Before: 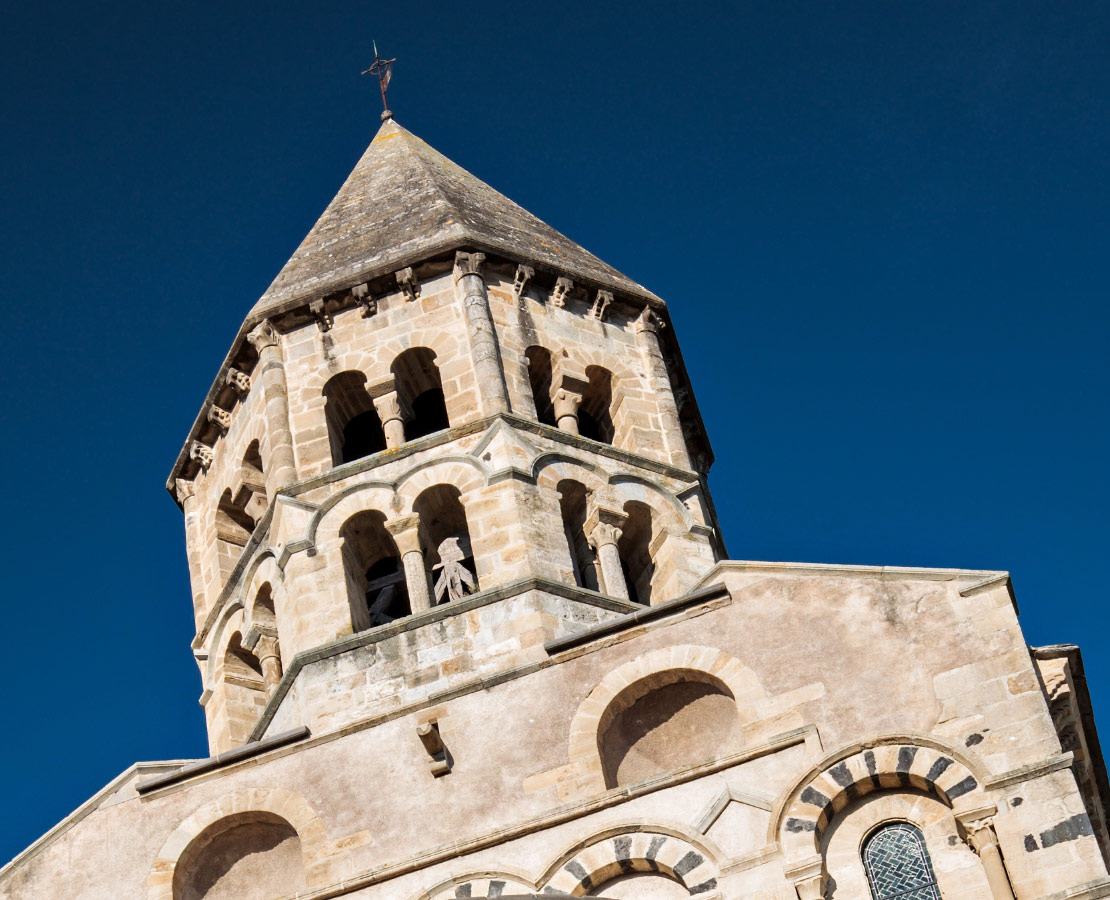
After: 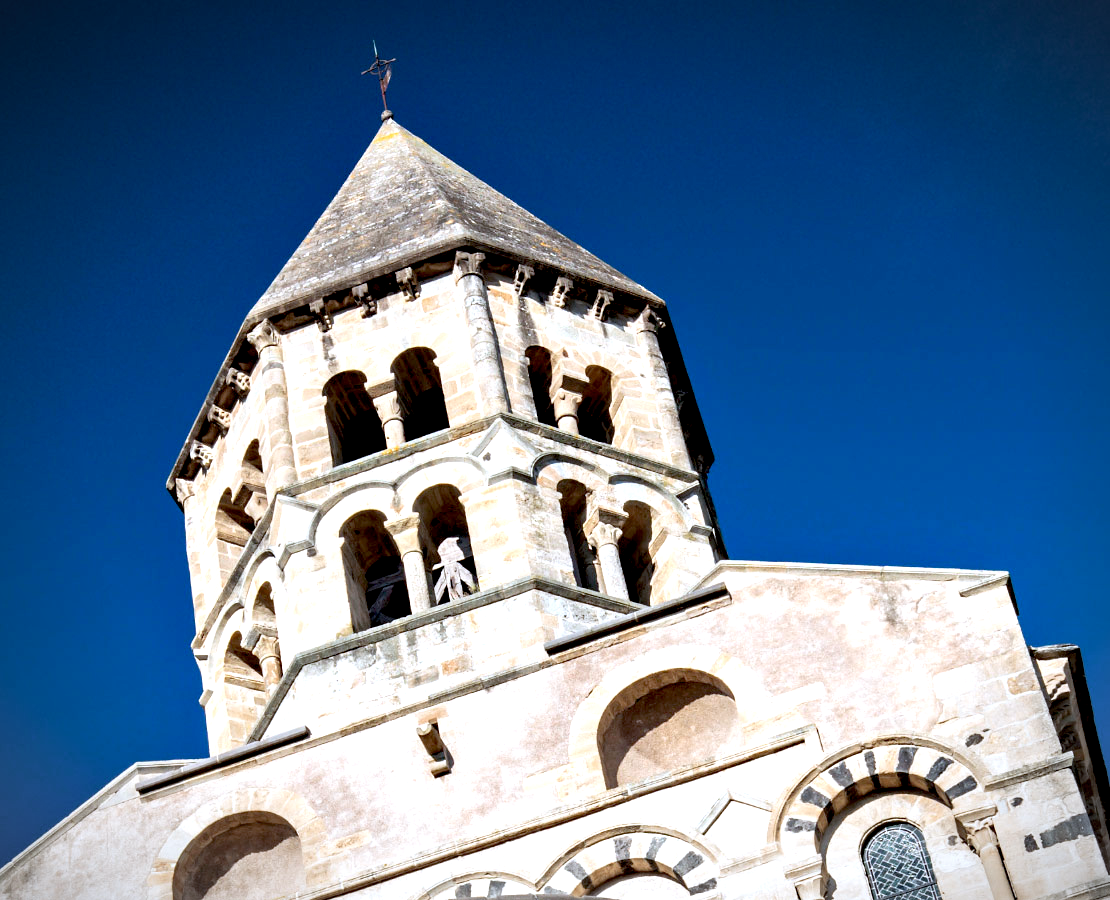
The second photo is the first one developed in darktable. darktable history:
exposure: black level correction 0.012, exposure 0.699 EV, compensate exposure bias true, compensate highlight preservation false
color calibration: x 0.37, y 0.382, temperature 4313.76 K
vignetting: fall-off start 84.84%, fall-off radius 80.31%, brightness -0.807, width/height ratio 1.221, unbound false
